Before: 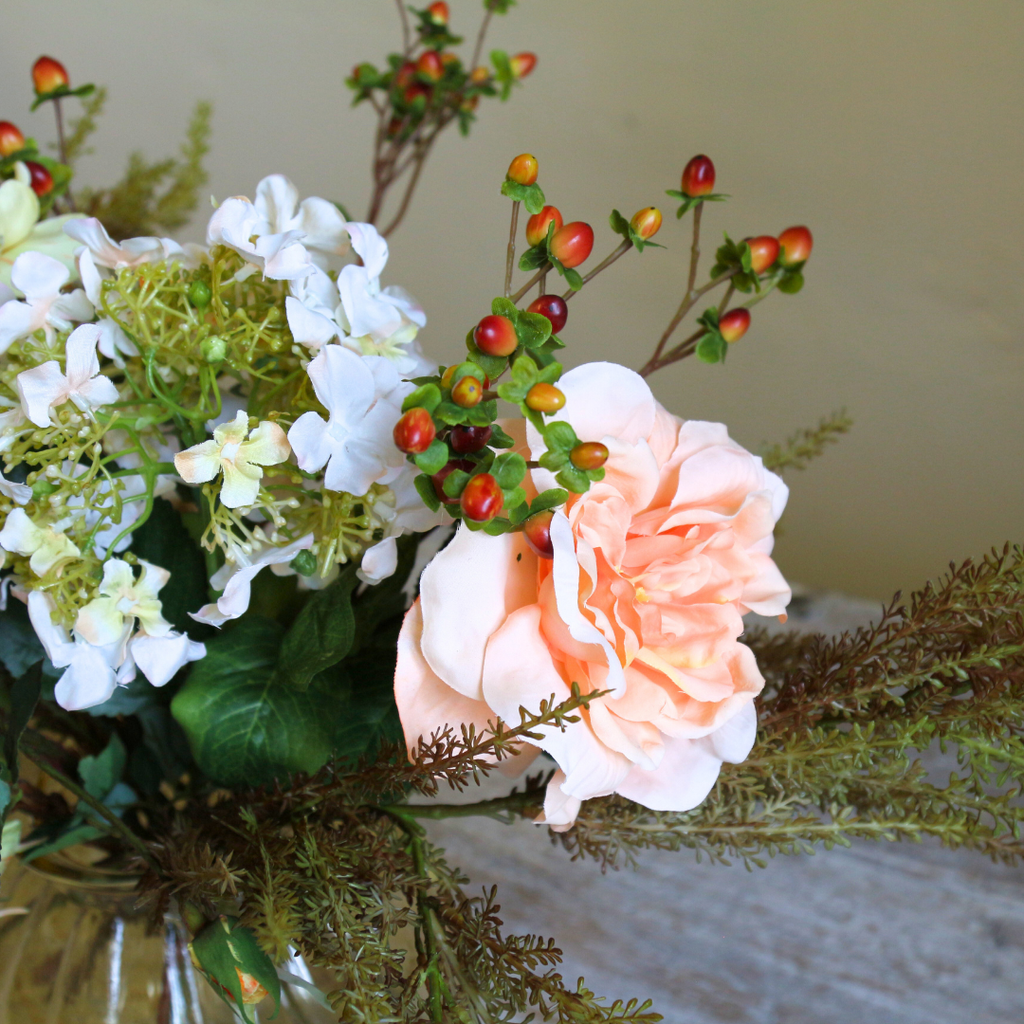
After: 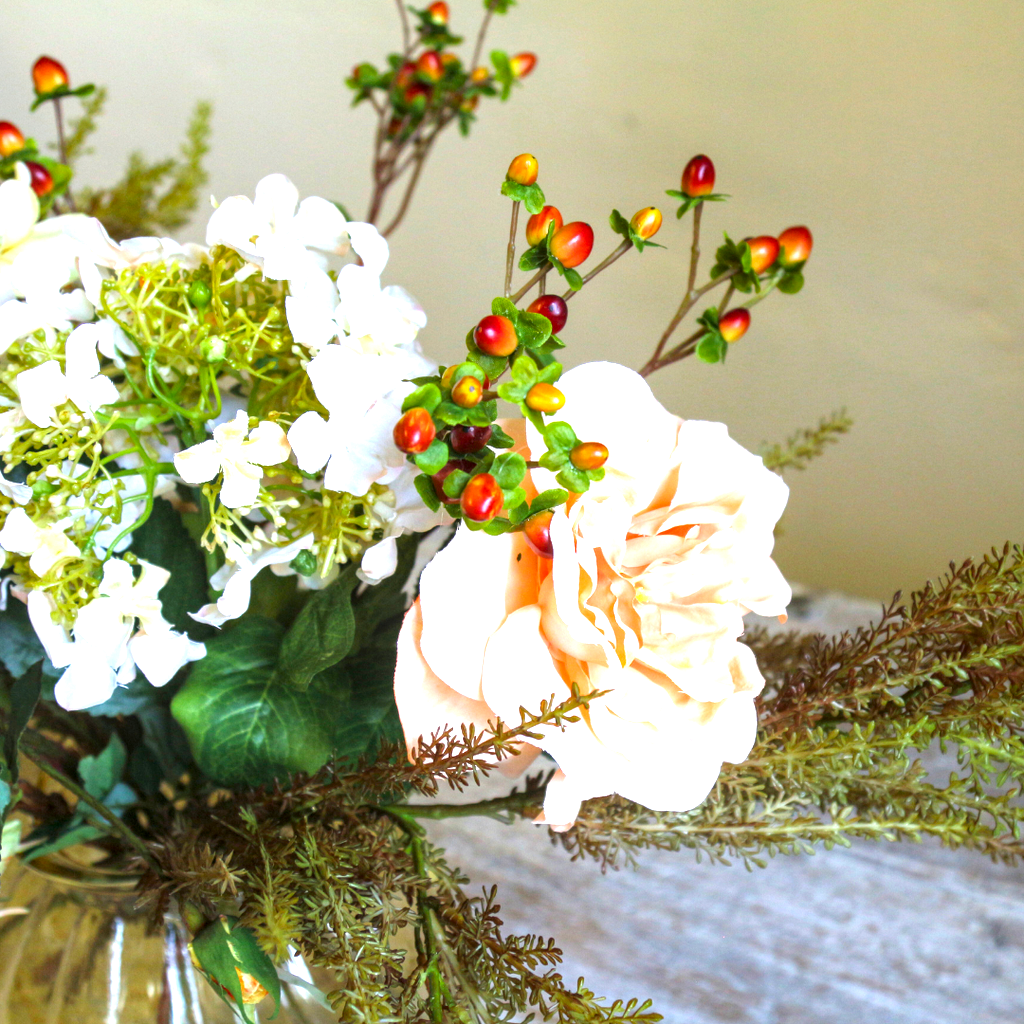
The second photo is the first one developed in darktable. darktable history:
local contrast: detail 130%
exposure: black level correction 0, exposure 1 EV, compensate exposure bias true, compensate highlight preservation false
color balance rgb: linear chroma grading › global chroma 3.45%, perceptual saturation grading › global saturation 11.24%, perceptual brilliance grading › global brilliance 3.04%, global vibrance 2.8%
rgb levels: preserve colors max RGB
